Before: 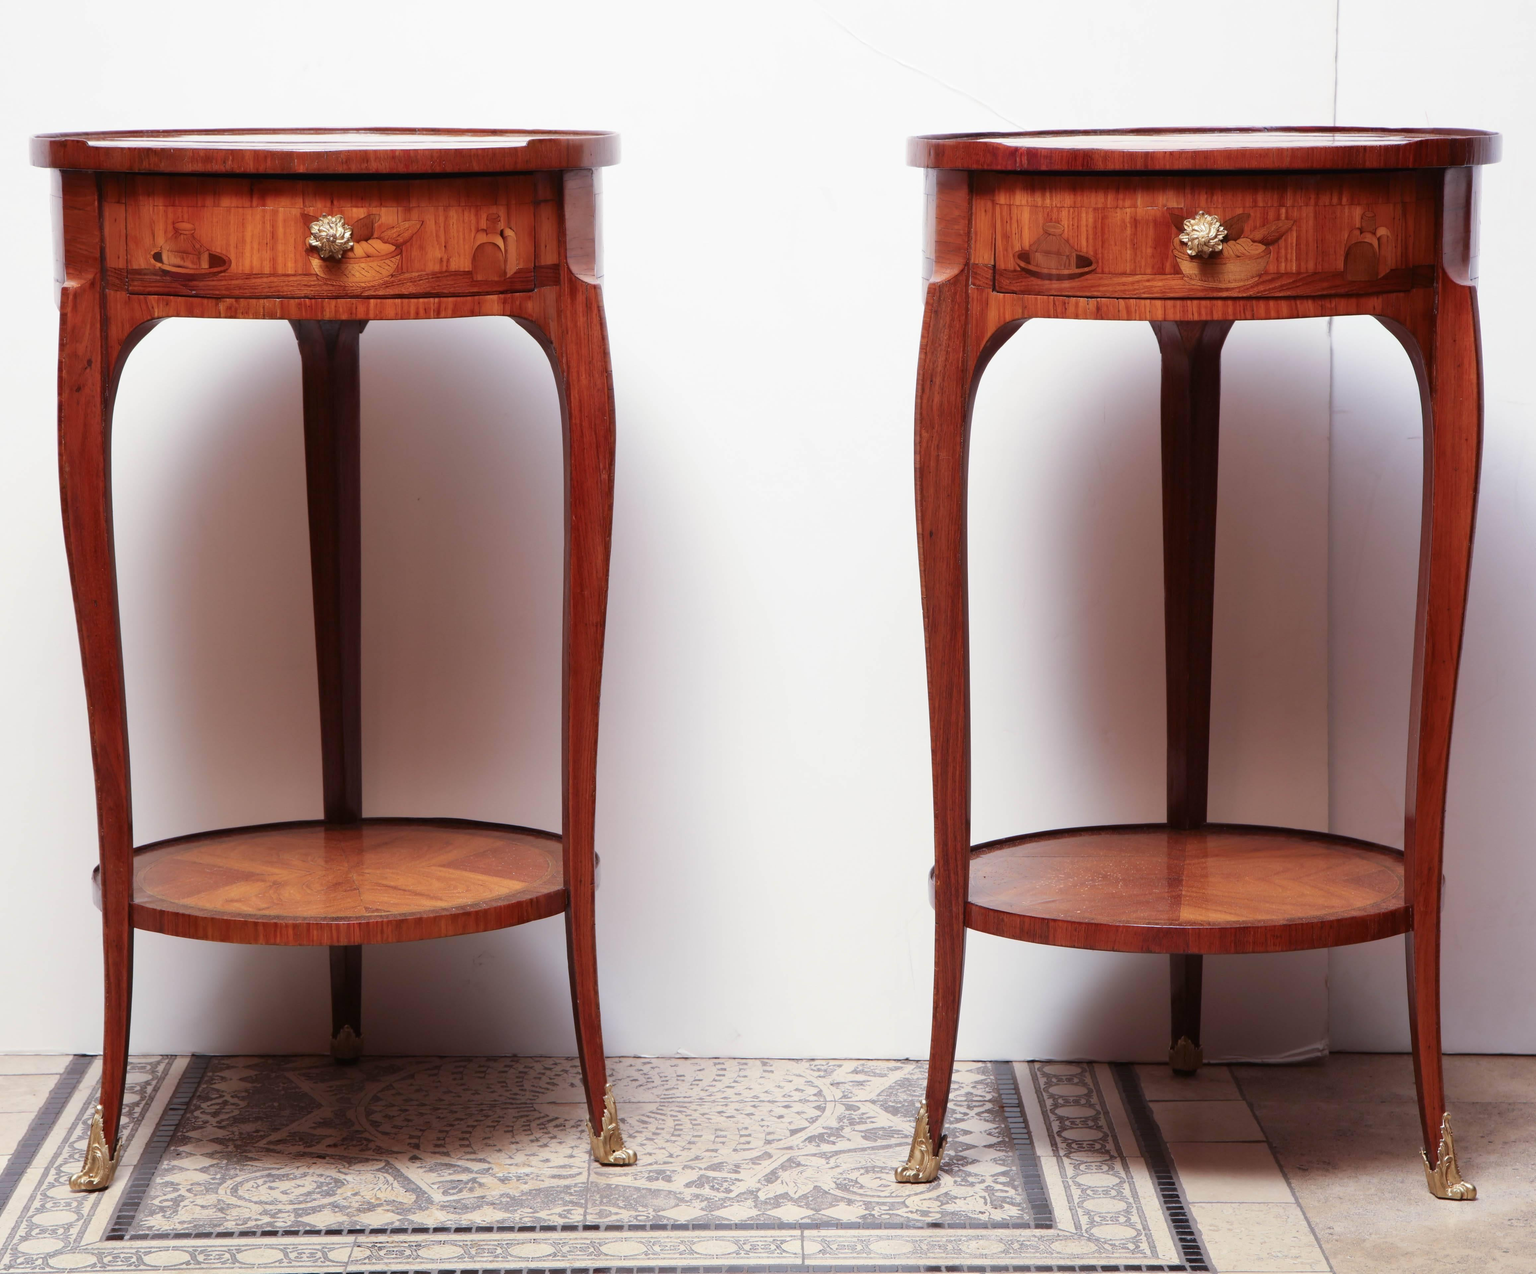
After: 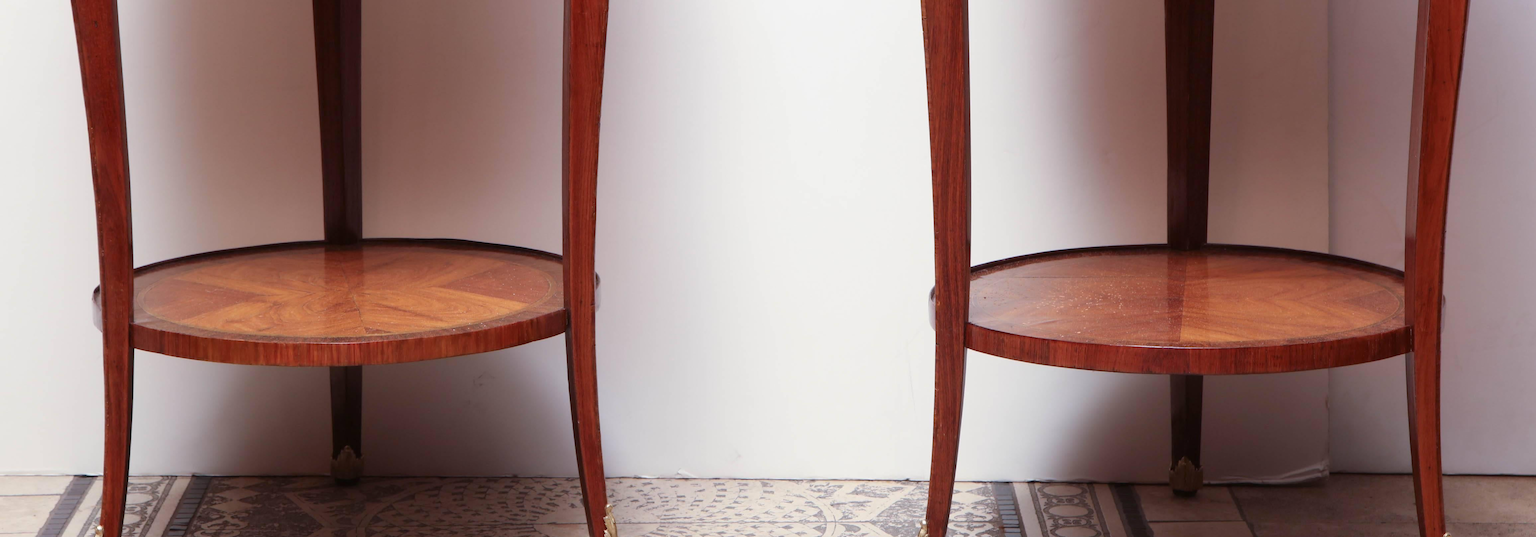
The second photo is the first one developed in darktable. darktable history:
crop: top 45.51%, bottom 12.199%
